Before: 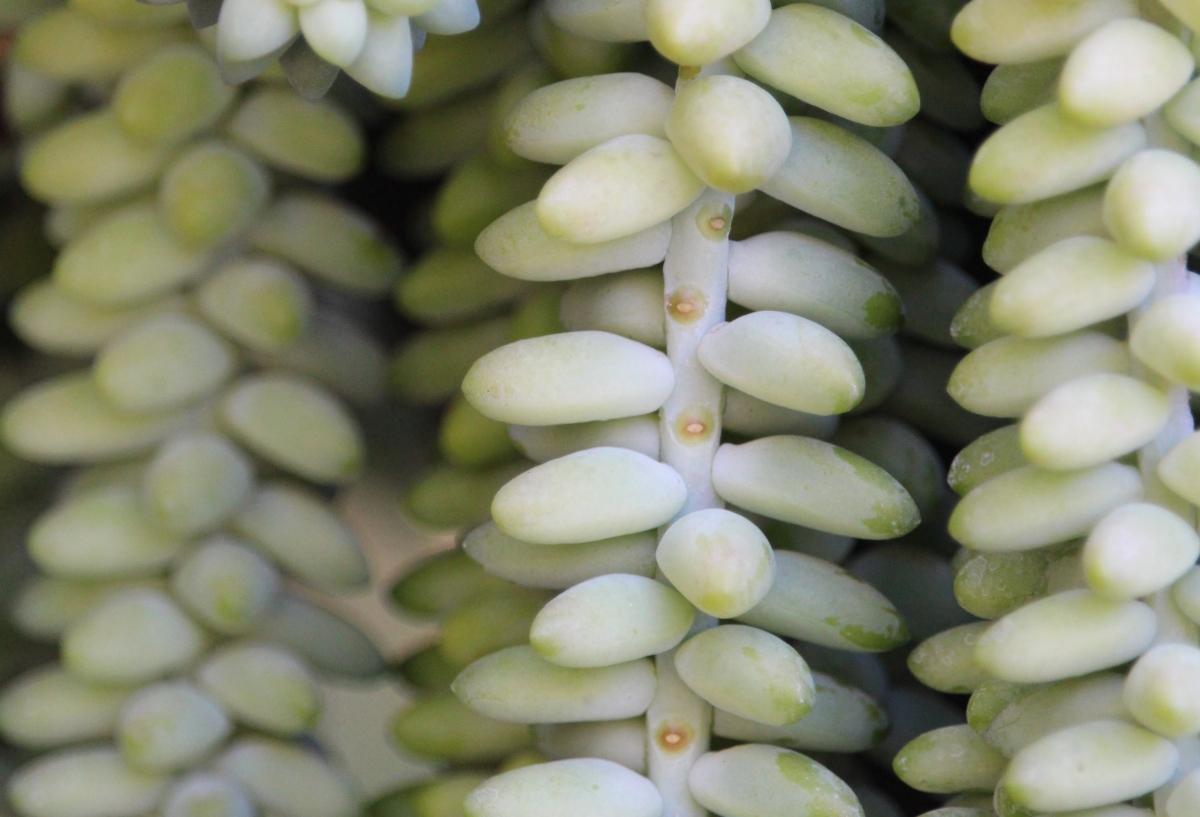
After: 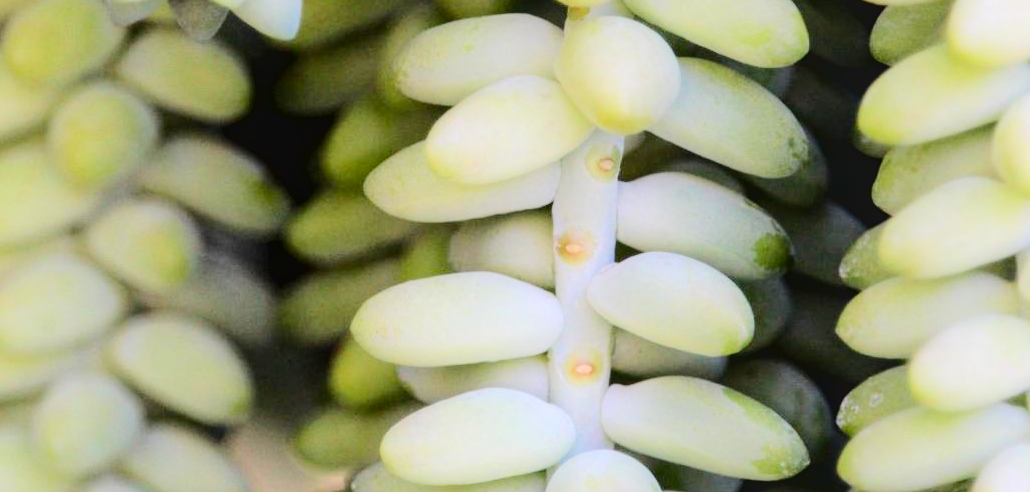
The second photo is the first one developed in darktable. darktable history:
tone equalizer: -7 EV 0.145 EV, -6 EV 0.628 EV, -5 EV 1.17 EV, -4 EV 1.3 EV, -3 EV 1.13 EV, -2 EV 0.6 EV, -1 EV 0.15 EV, edges refinement/feathering 500, mask exposure compensation -1.57 EV, preserve details no
crop and rotate: left 9.309%, top 7.334%, right 4.808%, bottom 32.379%
local contrast: detail 109%
exposure: black level correction 0.01, exposure 0.011 EV, compensate exposure bias true, compensate highlight preservation false
tone curve: curves: ch0 [(0, 0) (0.003, 0.003) (0.011, 0.01) (0.025, 0.023) (0.044, 0.041) (0.069, 0.064) (0.1, 0.092) (0.136, 0.125) (0.177, 0.163) (0.224, 0.207) (0.277, 0.255) (0.335, 0.309) (0.399, 0.375) (0.468, 0.459) (0.543, 0.548) (0.623, 0.629) (0.709, 0.716) (0.801, 0.808) (0.898, 0.911) (1, 1)], color space Lab, independent channels, preserve colors none
